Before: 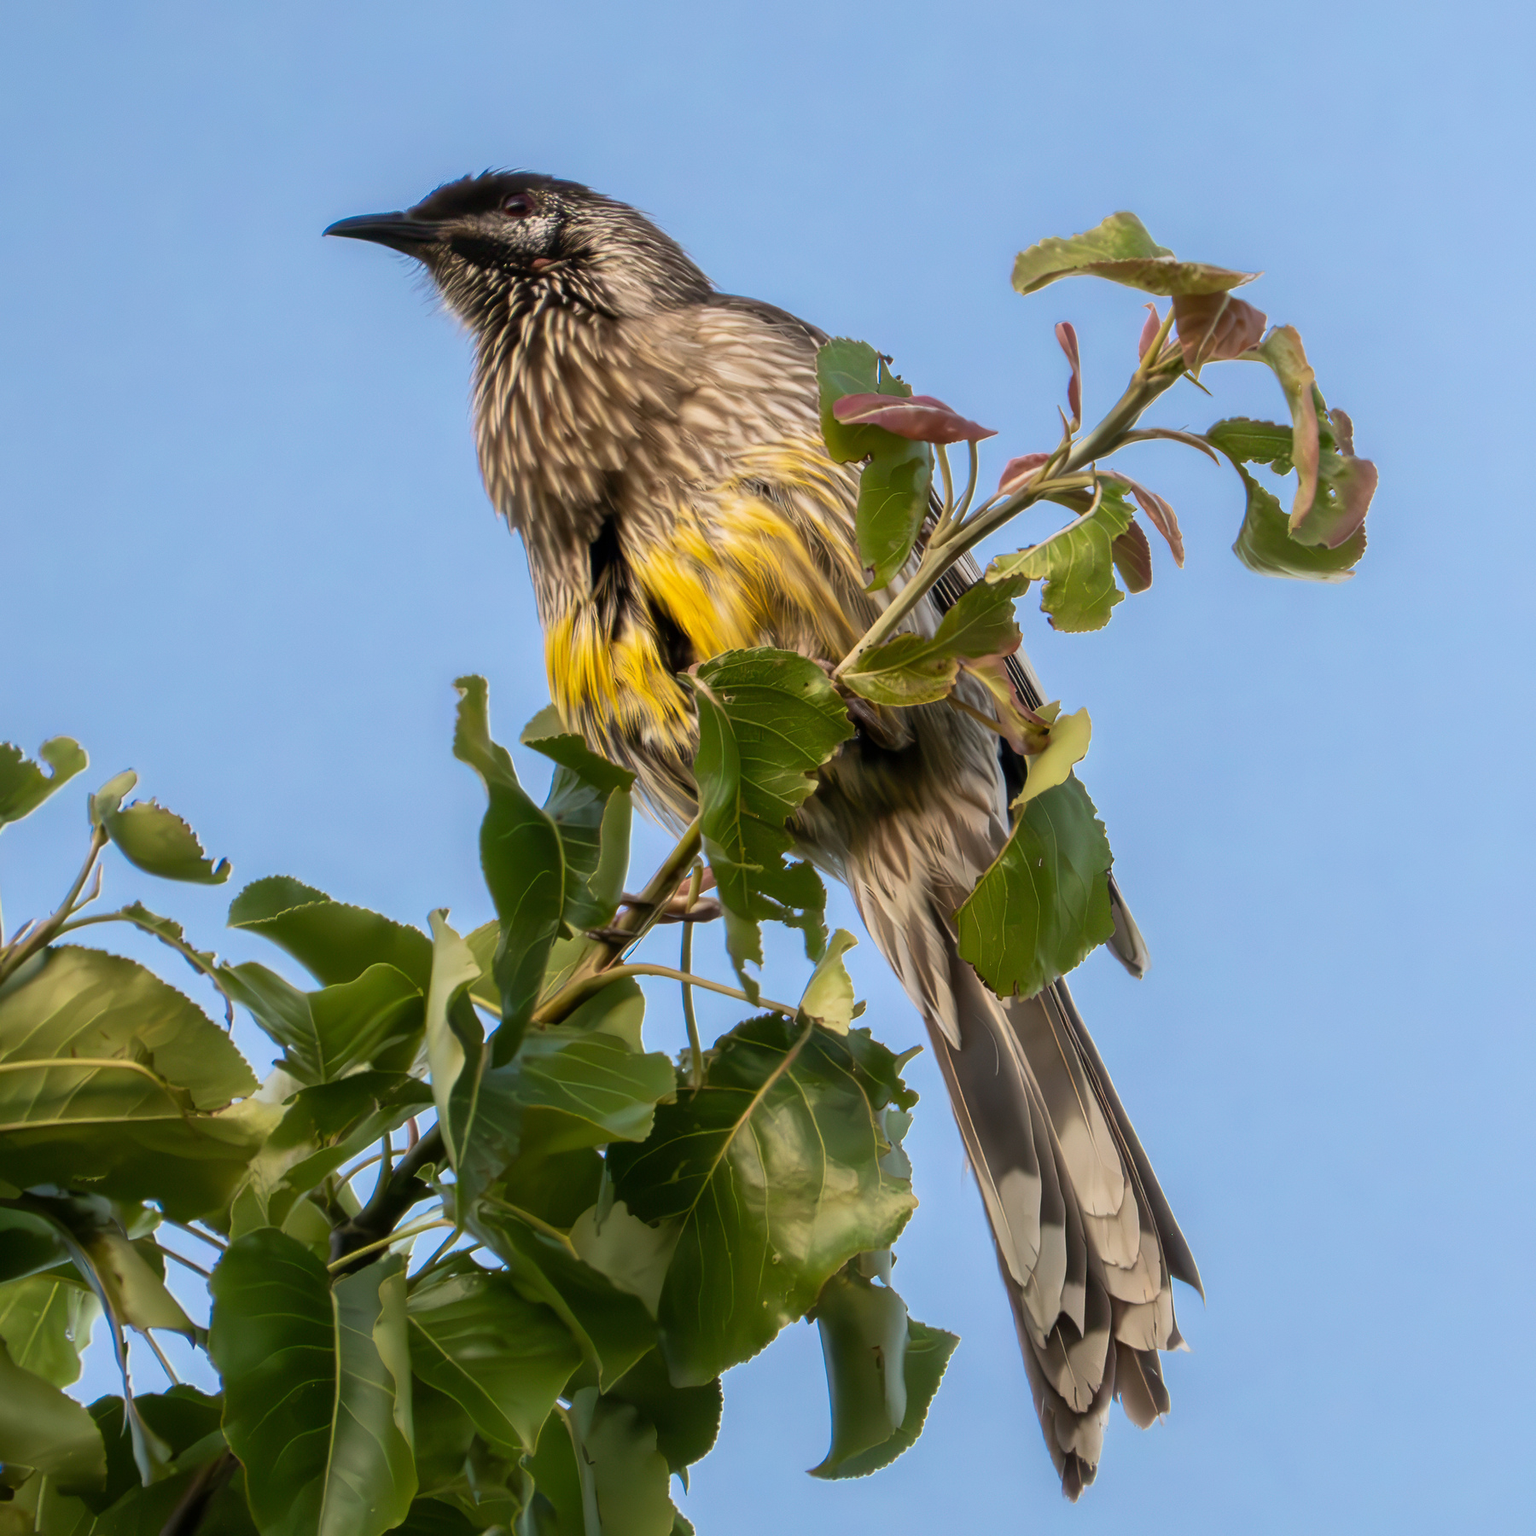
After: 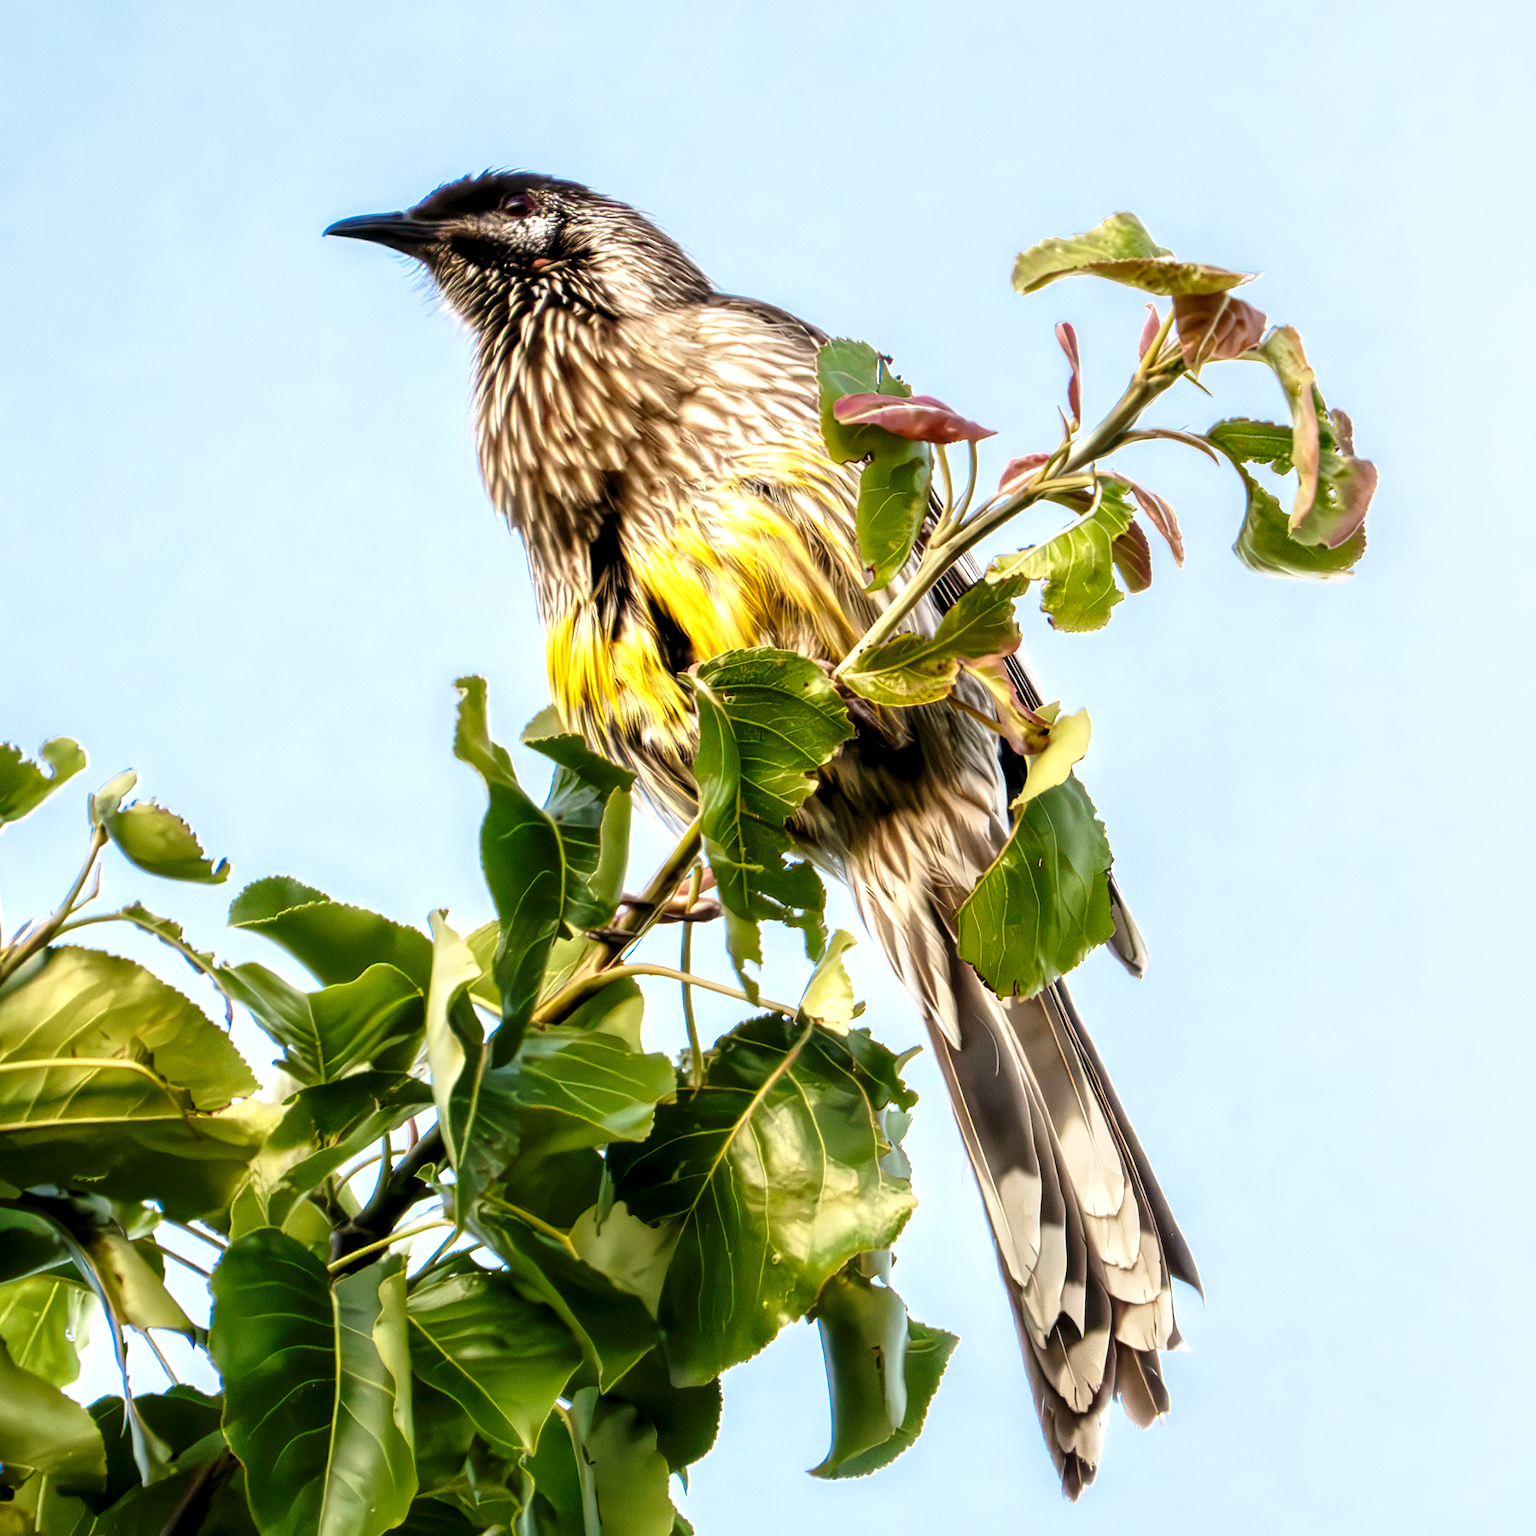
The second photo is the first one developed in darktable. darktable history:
local contrast: highlights 106%, shadows 99%, detail 200%, midtone range 0.2
base curve: curves: ch0 [(0, 0) (0.026, 0.03) (0.109, 0.232) (0.351, 0.748) (0.669, 0.968) (1, 1)], preserve colors none
